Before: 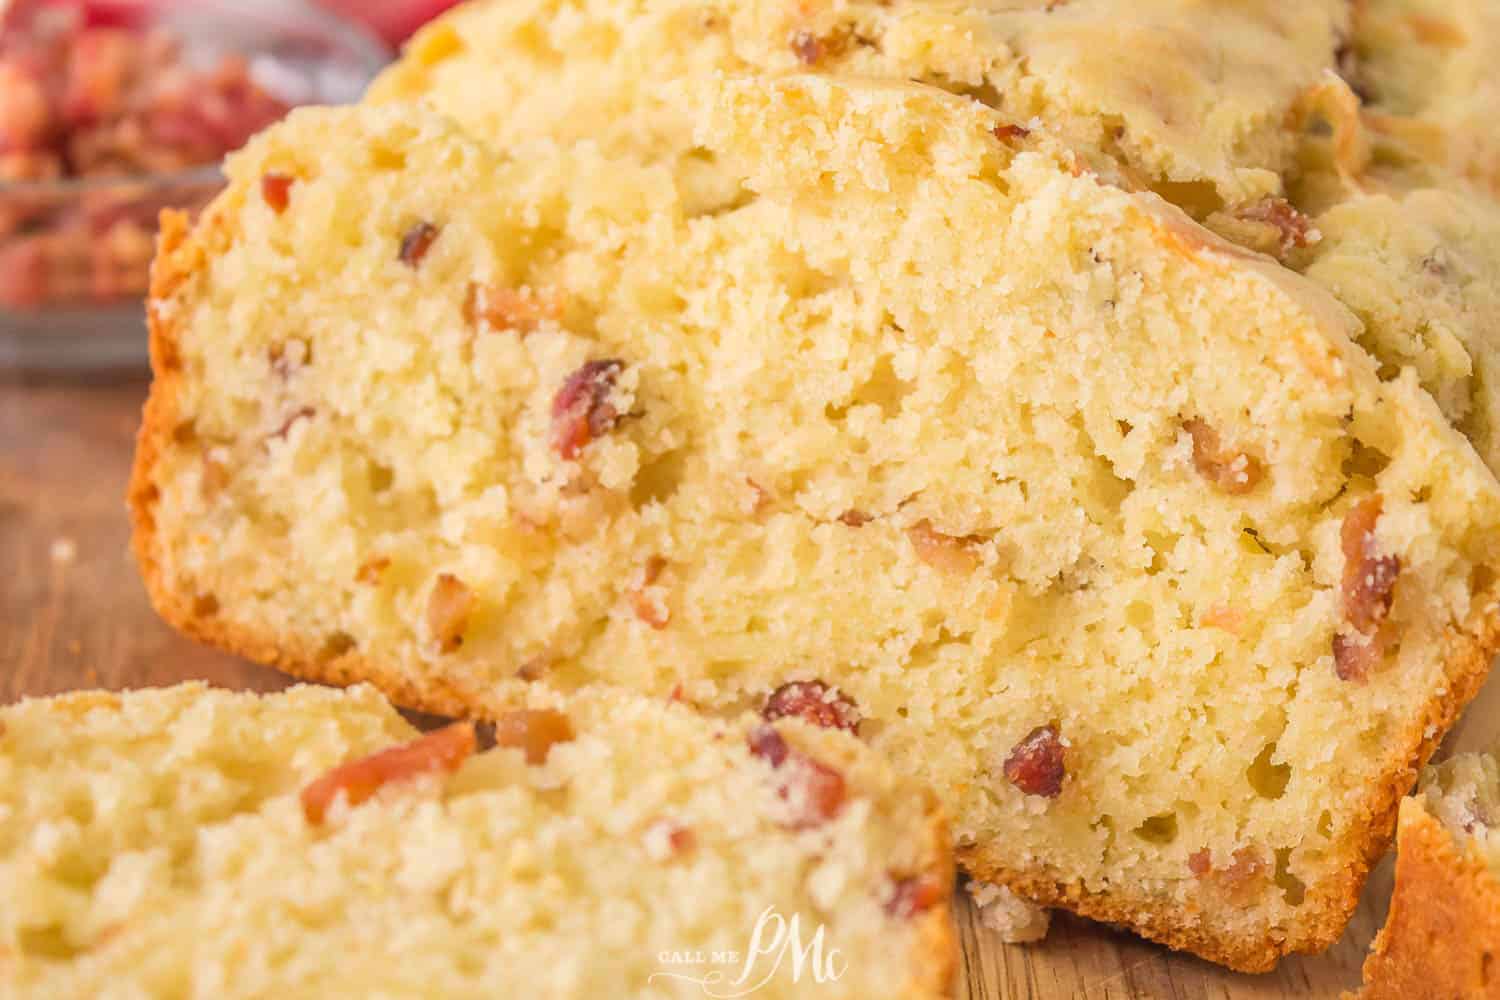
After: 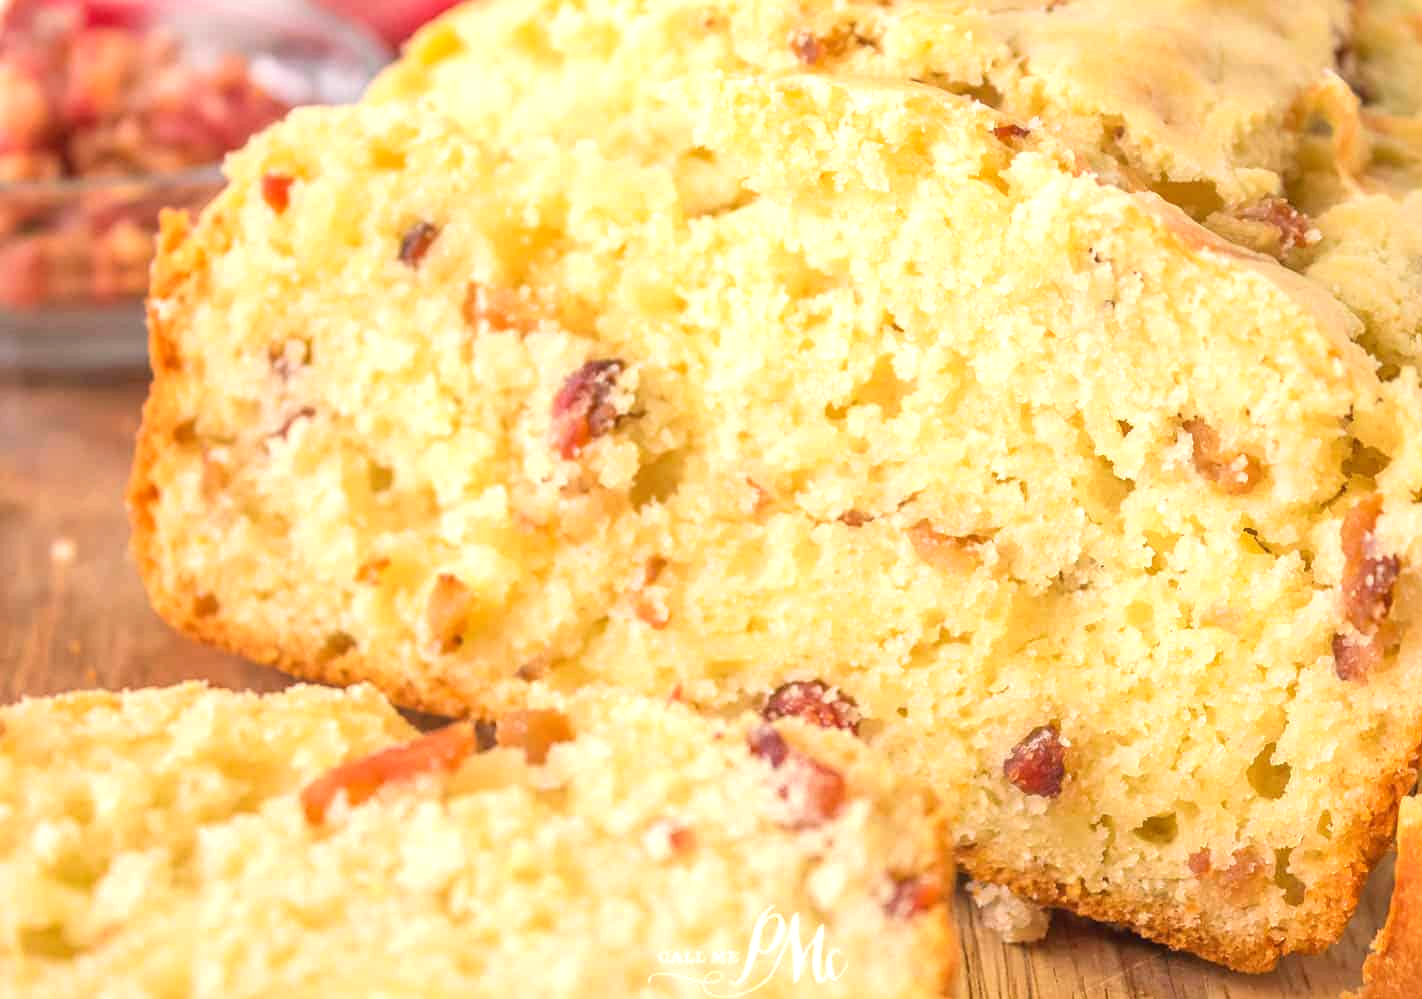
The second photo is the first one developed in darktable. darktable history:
exposure: black level correction 0.001, exposure 0.499 EV, compensate highlight preservation false
crop and rotate: left 0%, right 5.172%
